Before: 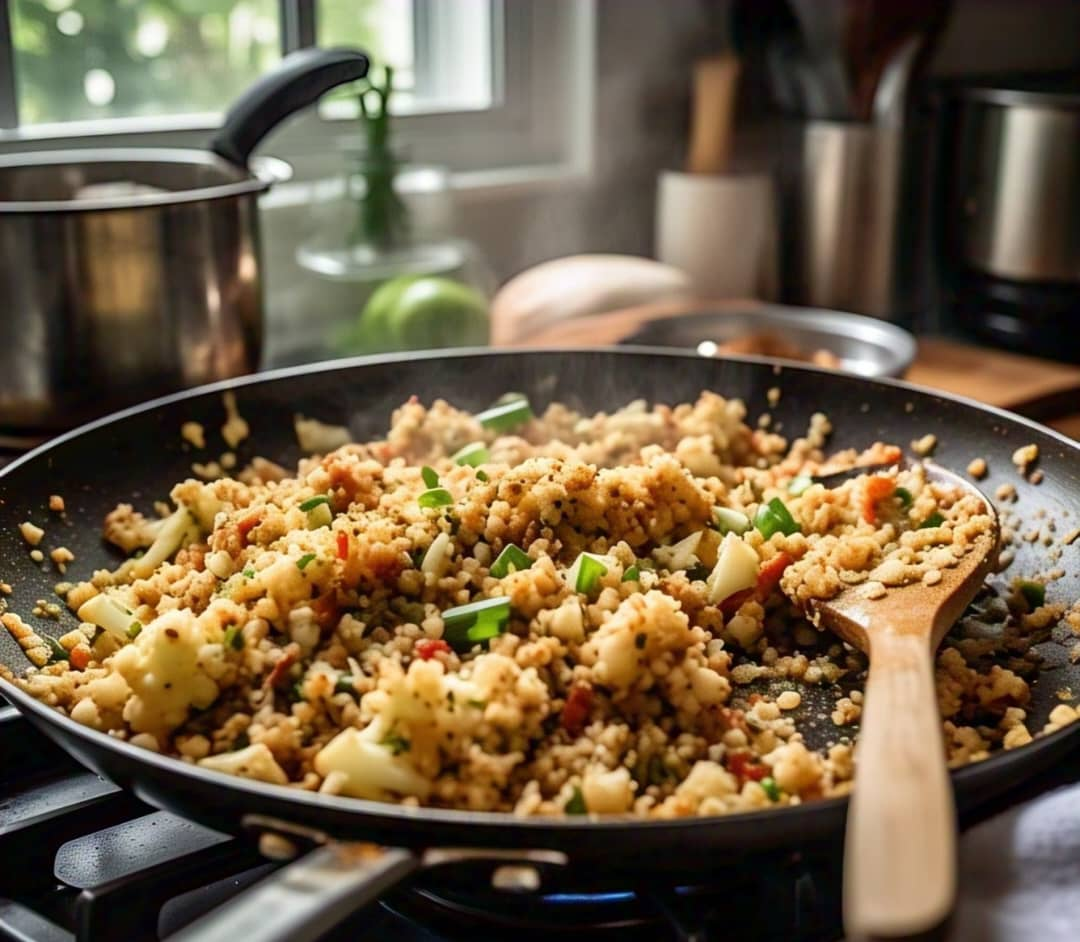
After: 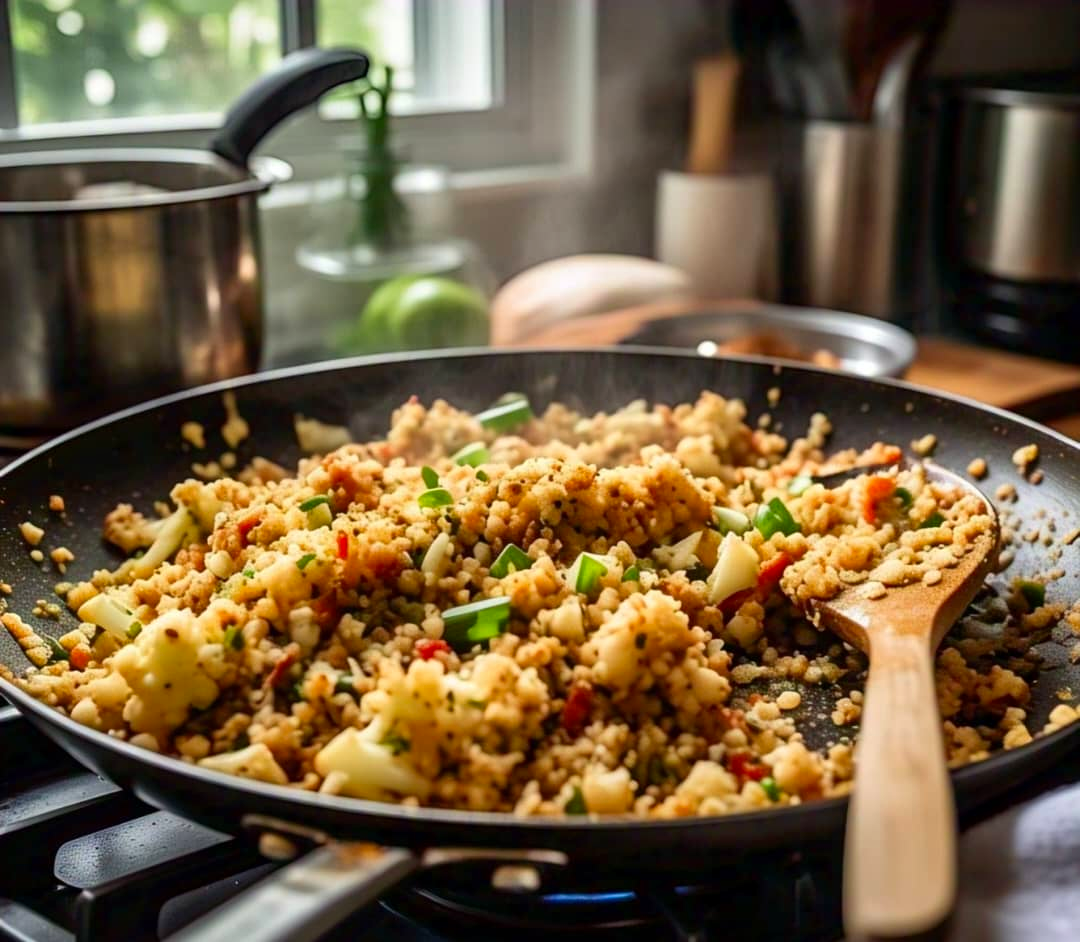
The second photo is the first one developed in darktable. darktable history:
local contrast: mode bilateral grid, contrast 10, coarseness 25, detail 115%, midtone range 0.2
contrast brightness saturation: saturation 0.18
